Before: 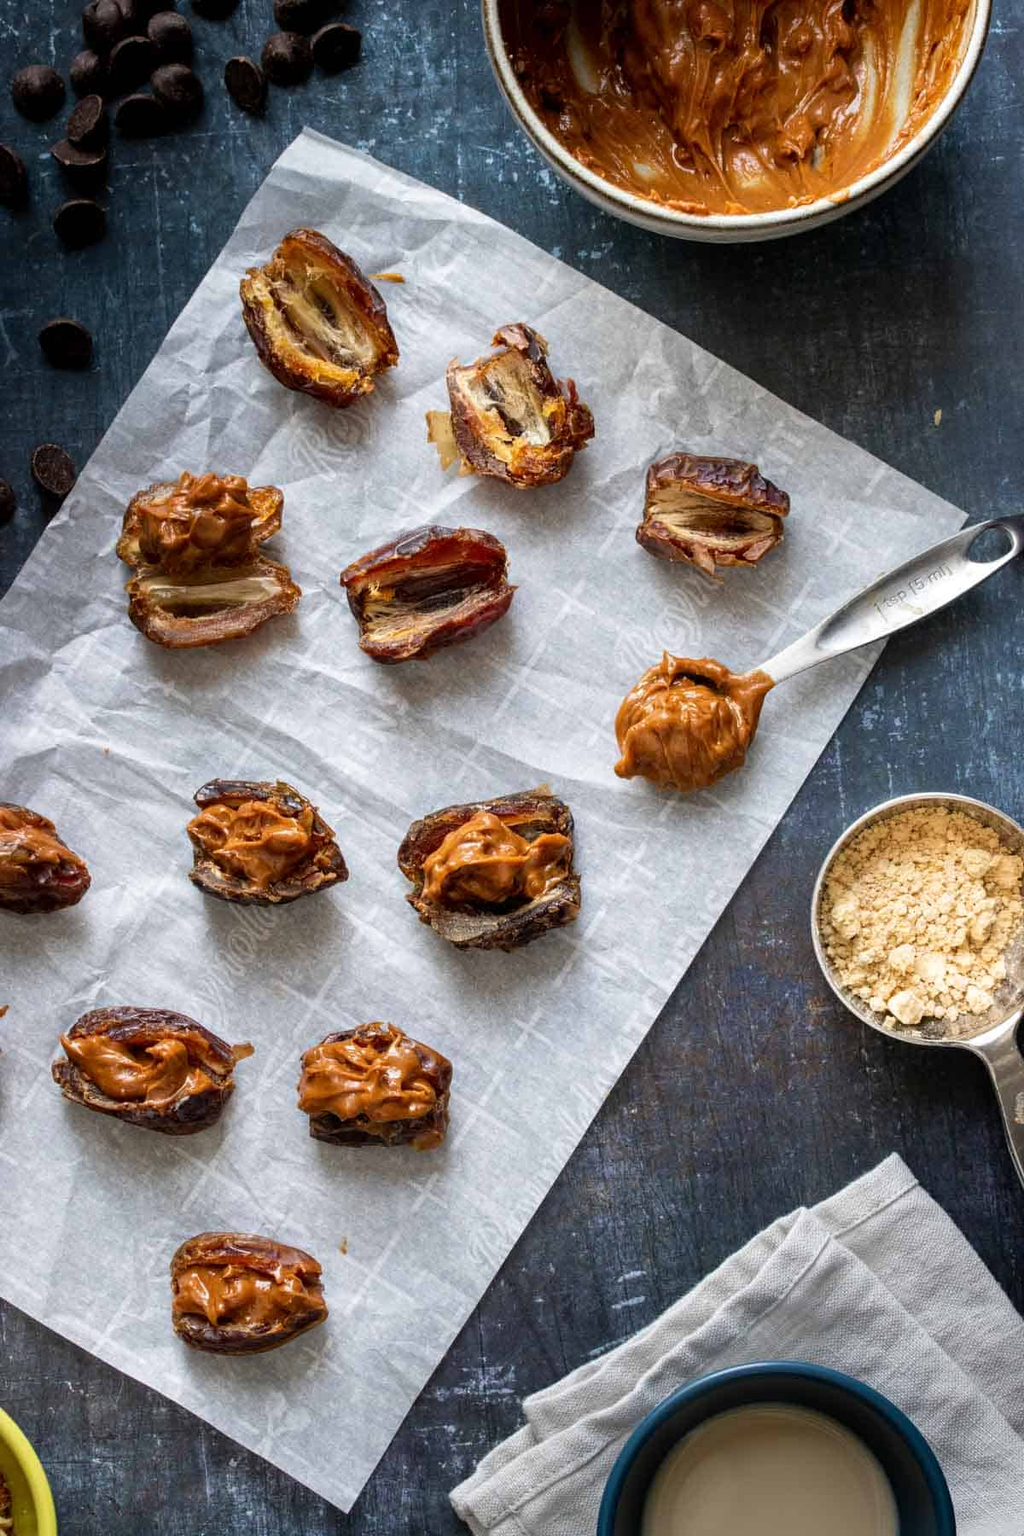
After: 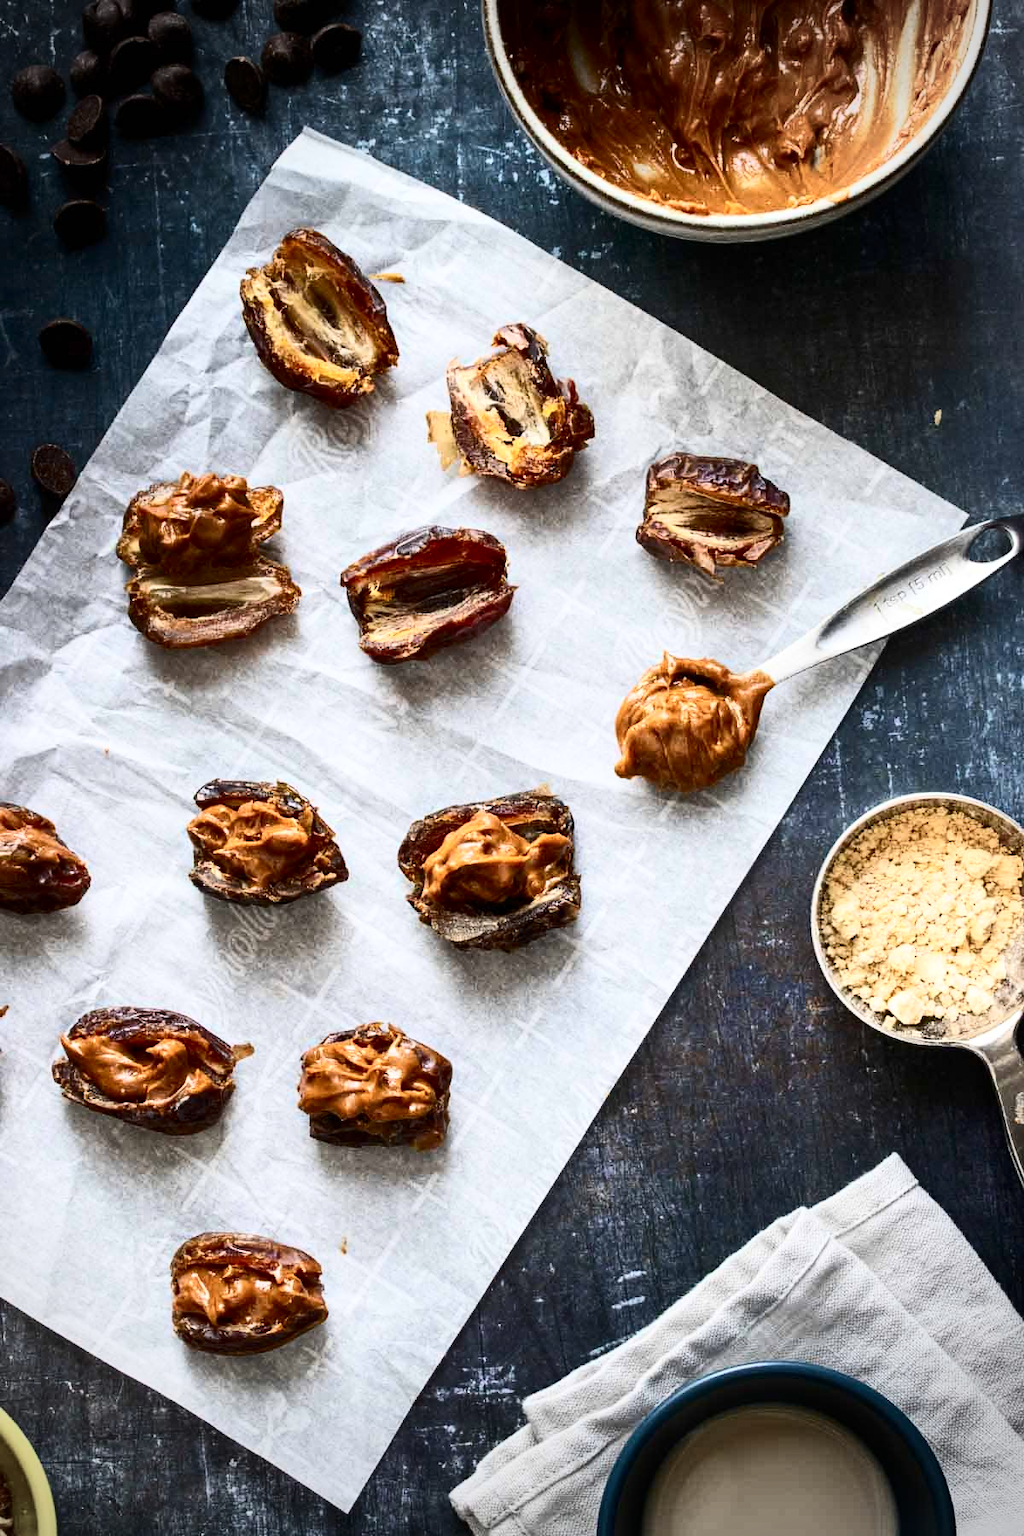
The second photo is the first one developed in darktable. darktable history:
contrast brightness saturation: contrast 0.39, brightness 0.1
vignetting: on, module defaults
rotate and perspective: crop left 0, crop top 0
